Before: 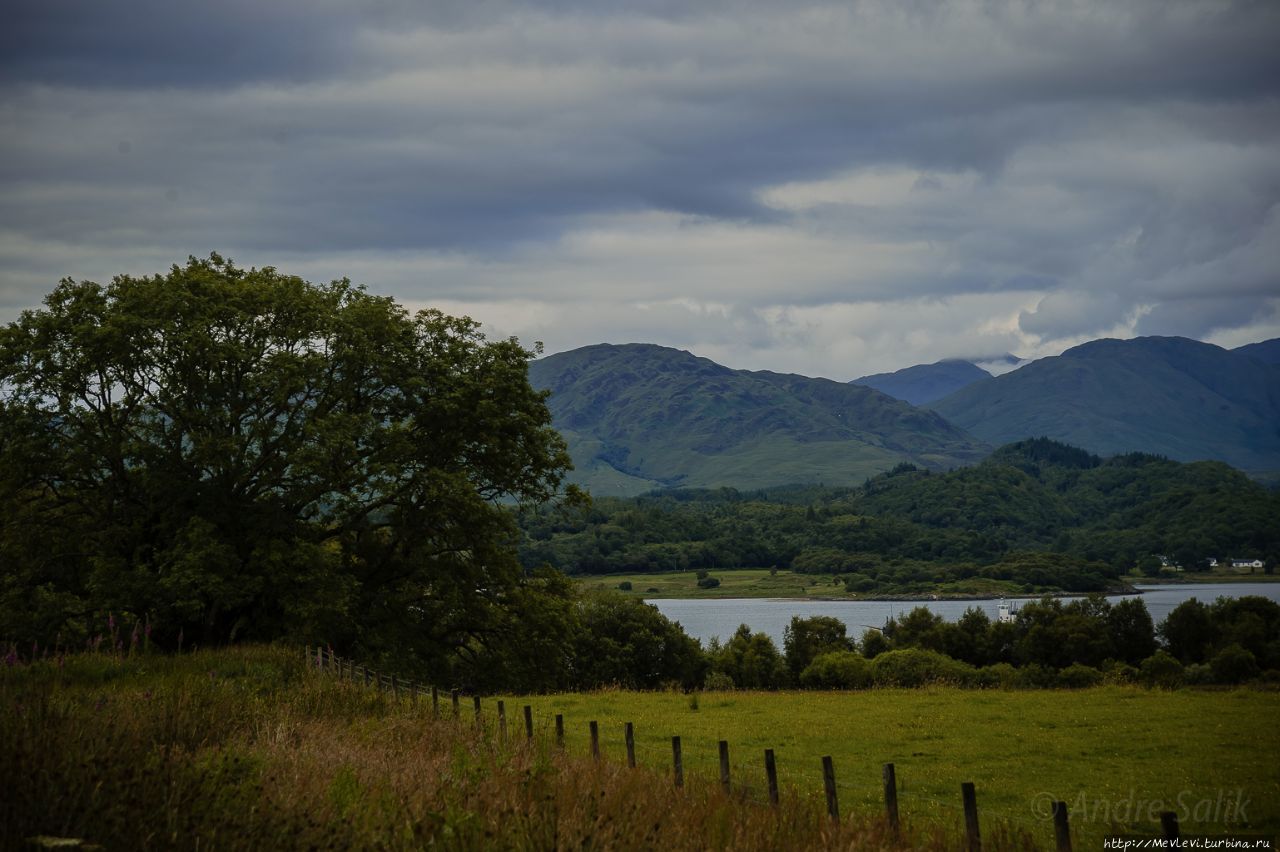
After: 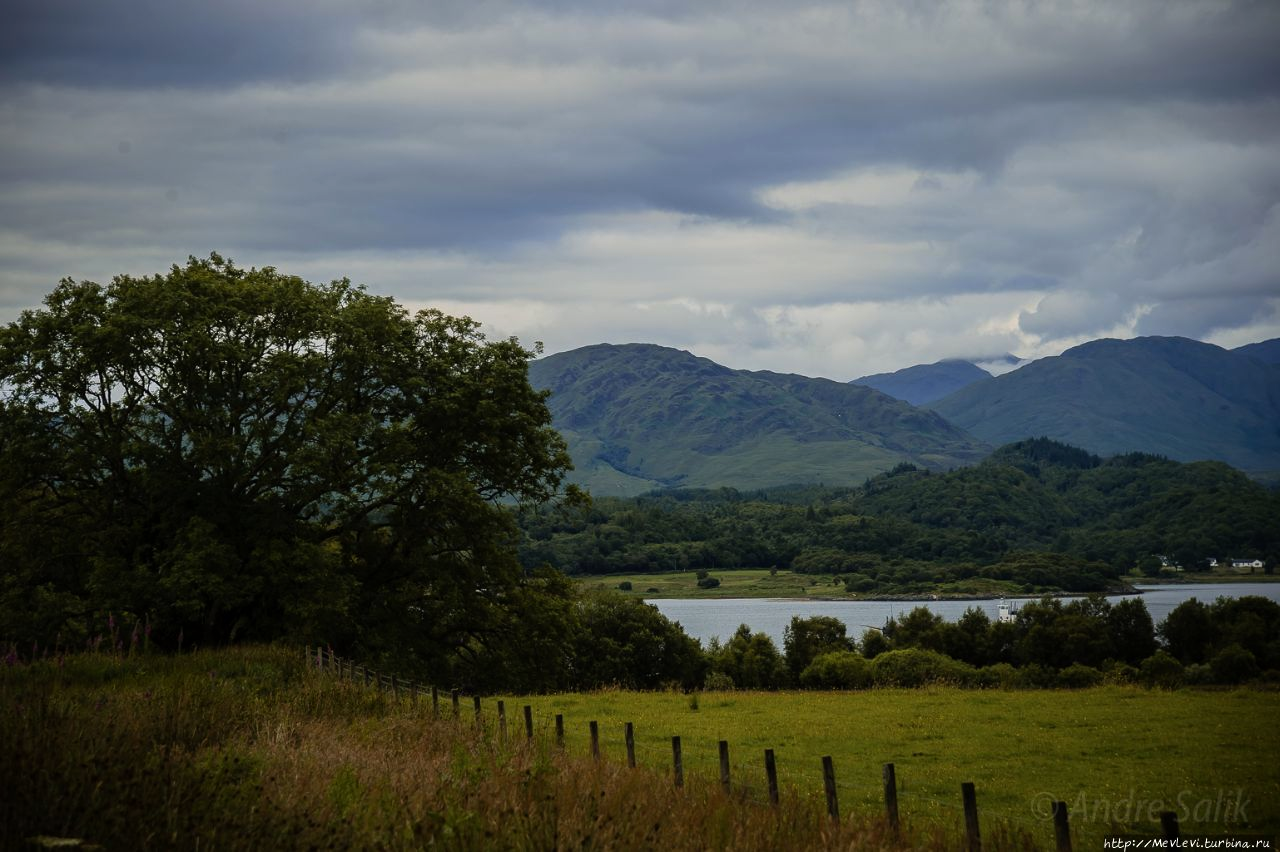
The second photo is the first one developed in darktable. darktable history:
tone equalizer: -8 EV -0.445 EV, -7 EV -0.359 EV, -6 EV -0.343 EV, -5 EV -0.24 EV, -3 EV 0.214 EV, -2 EV 0.318 EV, -1 EV 0.385 EV, +0 EV 0.433 EV
